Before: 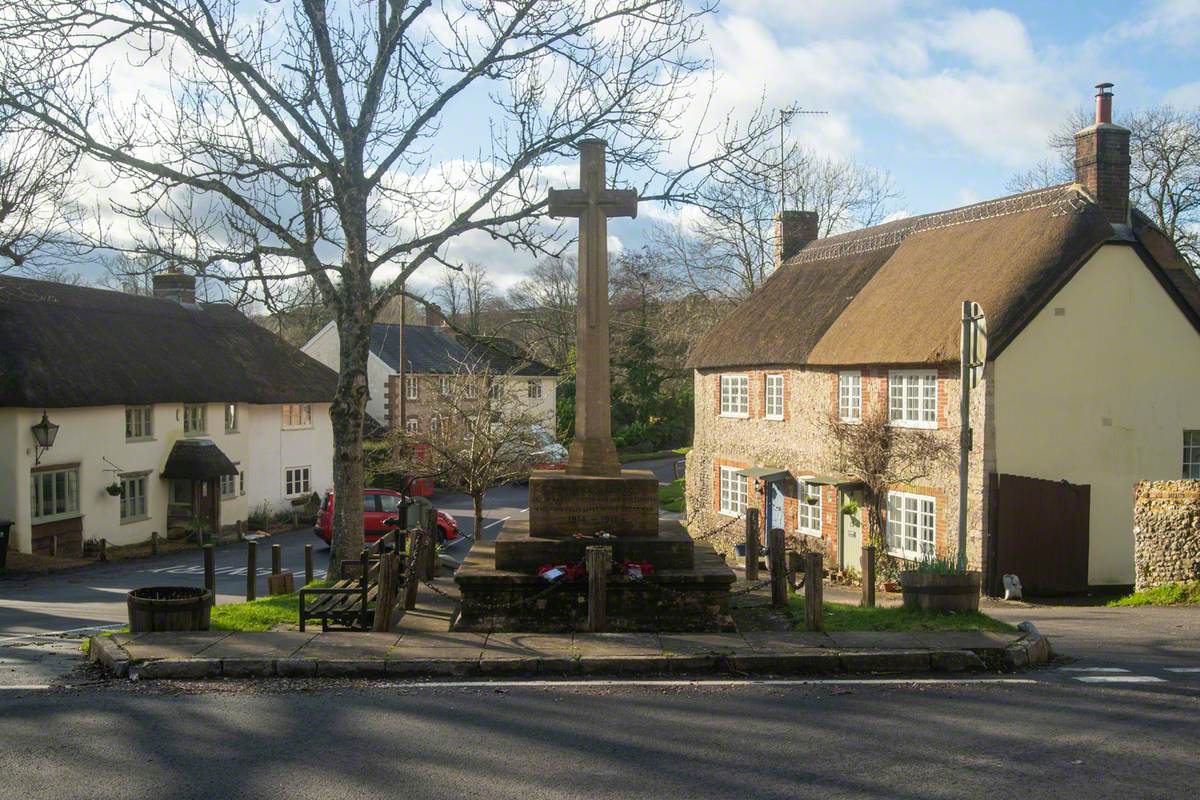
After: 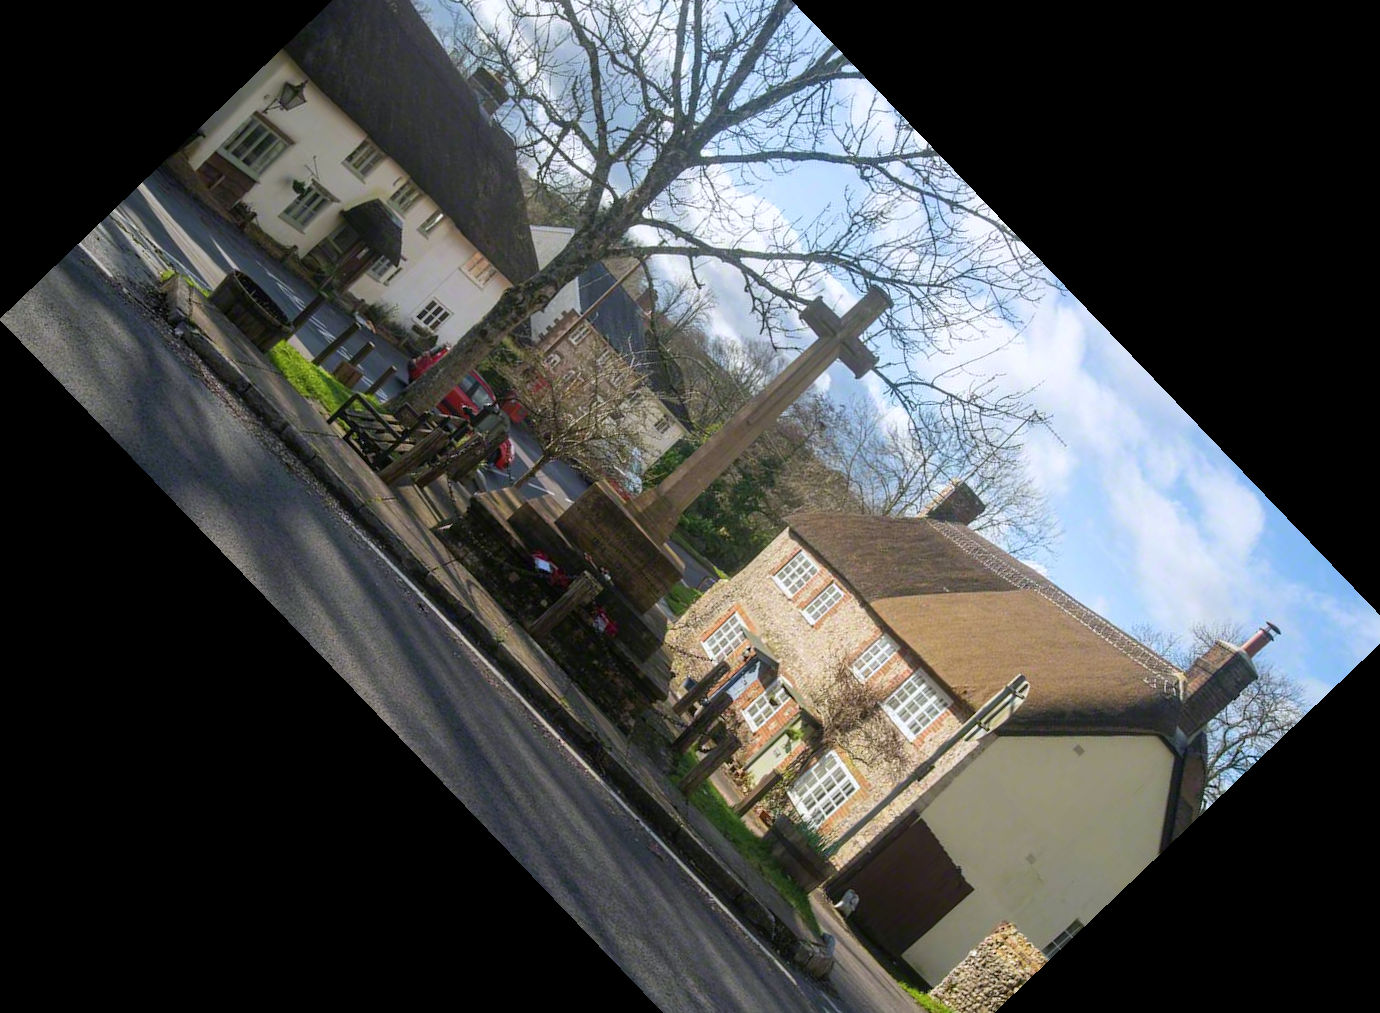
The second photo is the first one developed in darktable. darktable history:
crop and rotate: angle -46.26°, top 16.234%, right 0.912%, bottom 11.704%
color calibration: illuminant as shot in camera, x 0.358, y 0.373, temperature 4628.91 K
rotate and perspective: rotation 0.174°, lens shift (vertical) 0.013, lens shift (horizontal) 0.019, shear 0.001, automatic cropping original format, crop left 0.007, crop right 0.991, crop top 0.016, crop bottom 0.997
